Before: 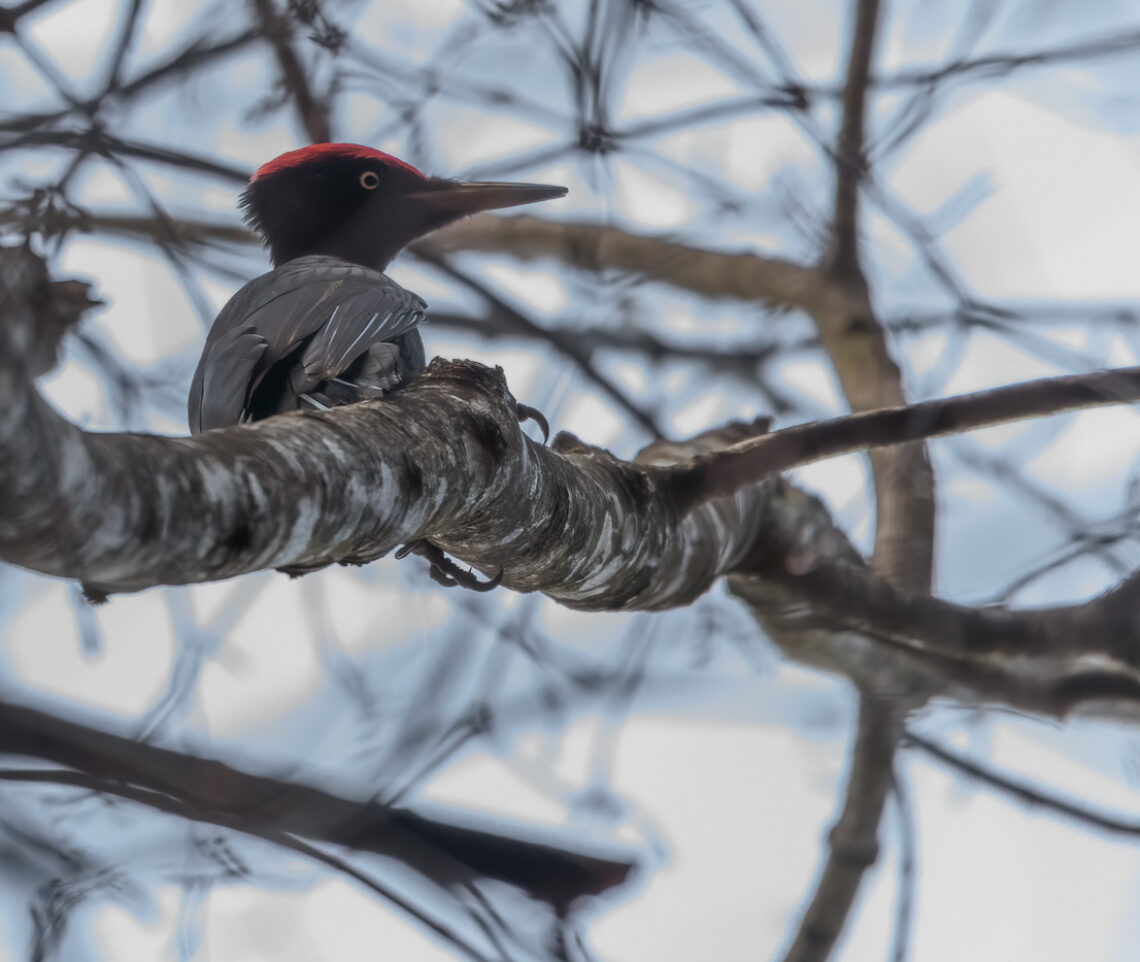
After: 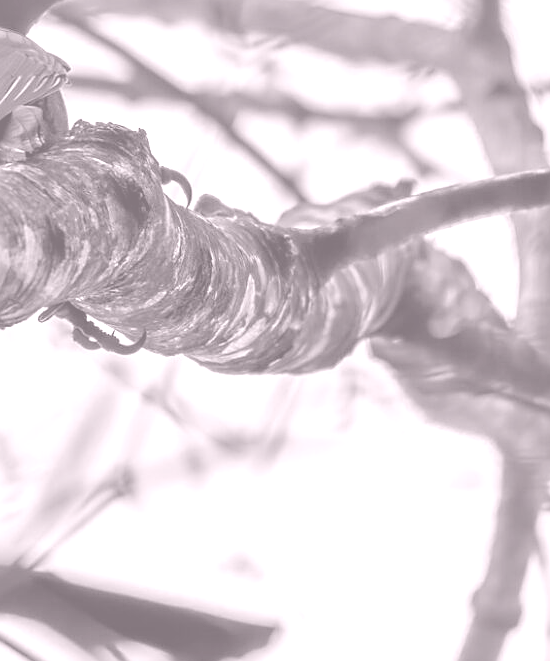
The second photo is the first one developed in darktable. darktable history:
crop: left 31.379%, top 24.658%, right 20.326%, bottom 6.628%
white balance: red 1.188, blue 1.11
exposure: black level correction 0.009, exposure -0.637 EV, compensate highlight preservation false
colorize: hue 25.2°, saturation 83%, source mix 82%, lightness 79%, version 1
color balance rgb: on, module defaults
contrast brightness saturation: saturation -0.05
sharpen: on, module defaults
